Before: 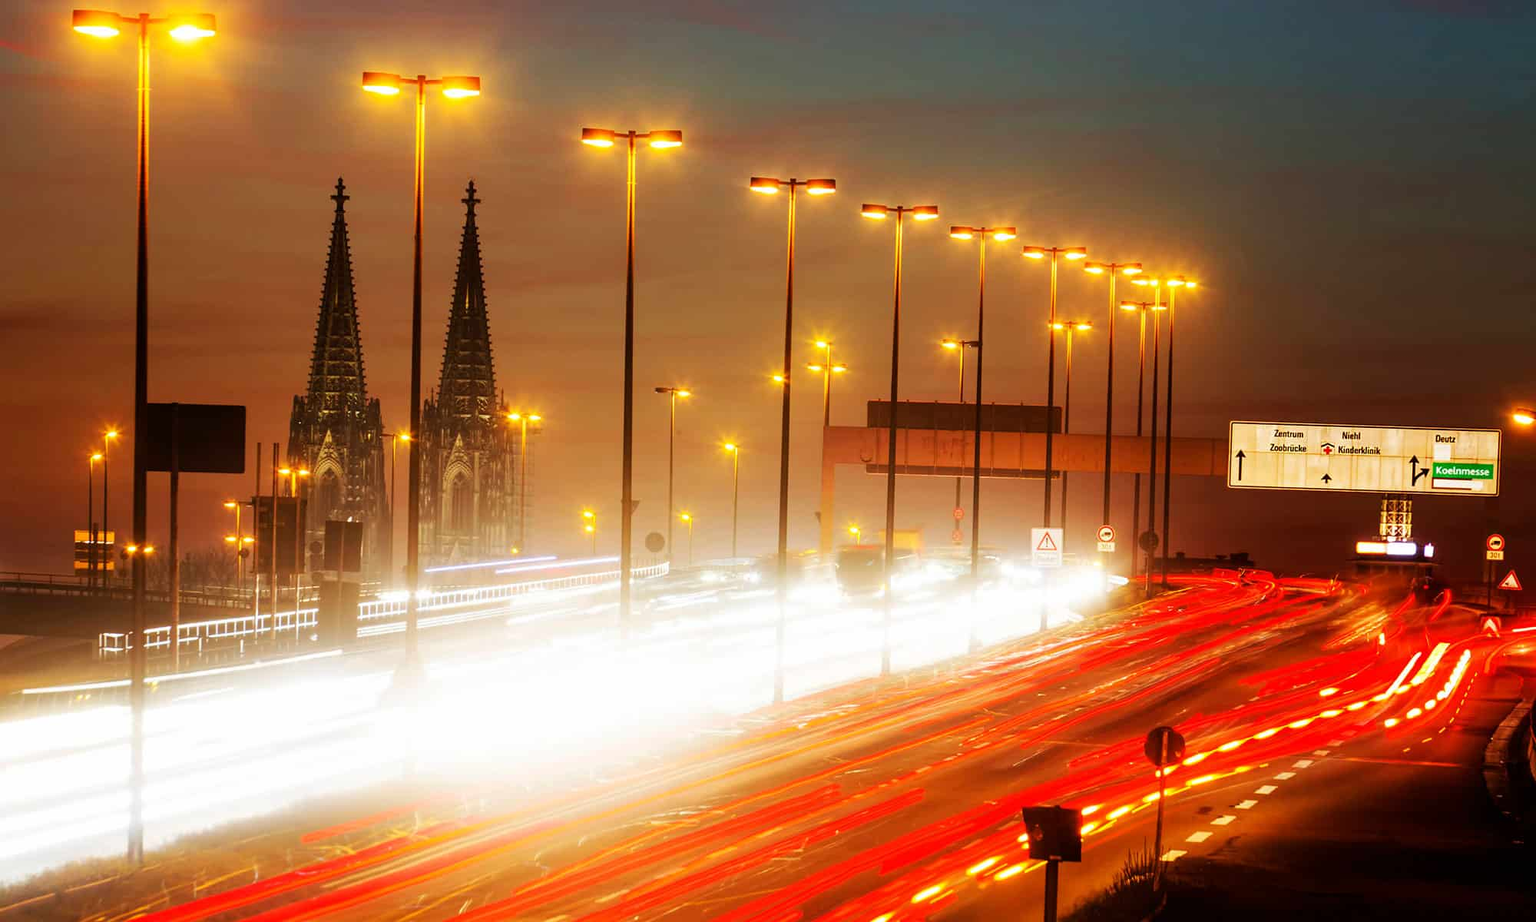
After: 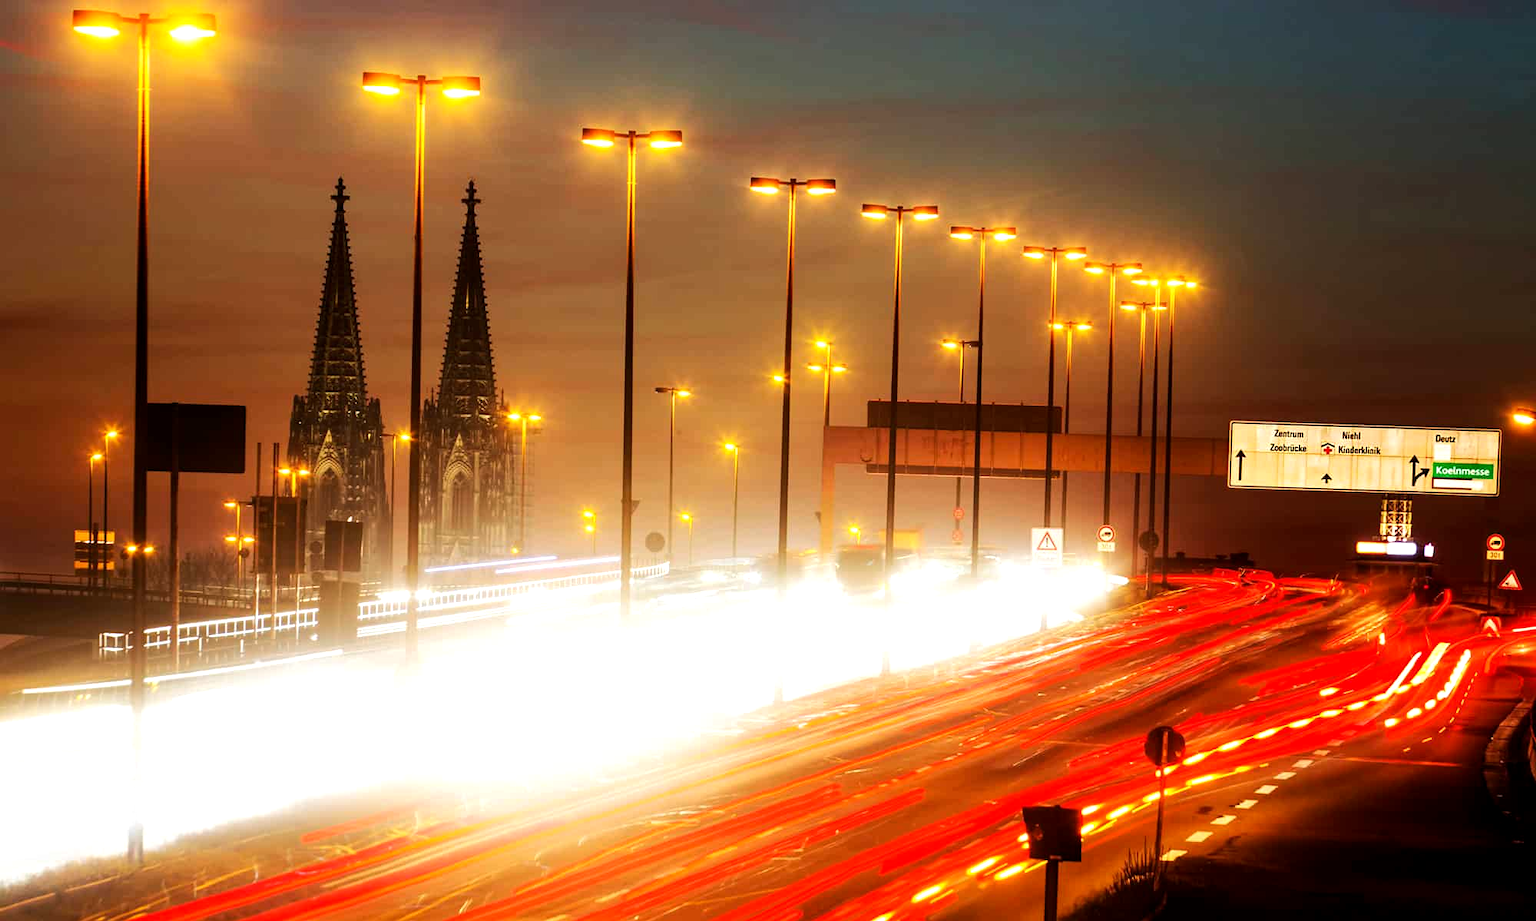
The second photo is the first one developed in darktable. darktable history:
tone equalizer: -8 EV -0.417 EV, -7 EV -0.389 EV, -6 EV -0.333 EV, -5 EV -0.222 EV, -3 EV 0.222 EV, -2 EV 0.333 EV, -1 EV 0.389 EV, +0 EV 0.417 EV, edges refinement/feathering 500, mask exposure compensation -1.57 EV, preserve details no
exposure: black level correction 0.002, exposure -0.1 EV, compensate highlight preservation false
